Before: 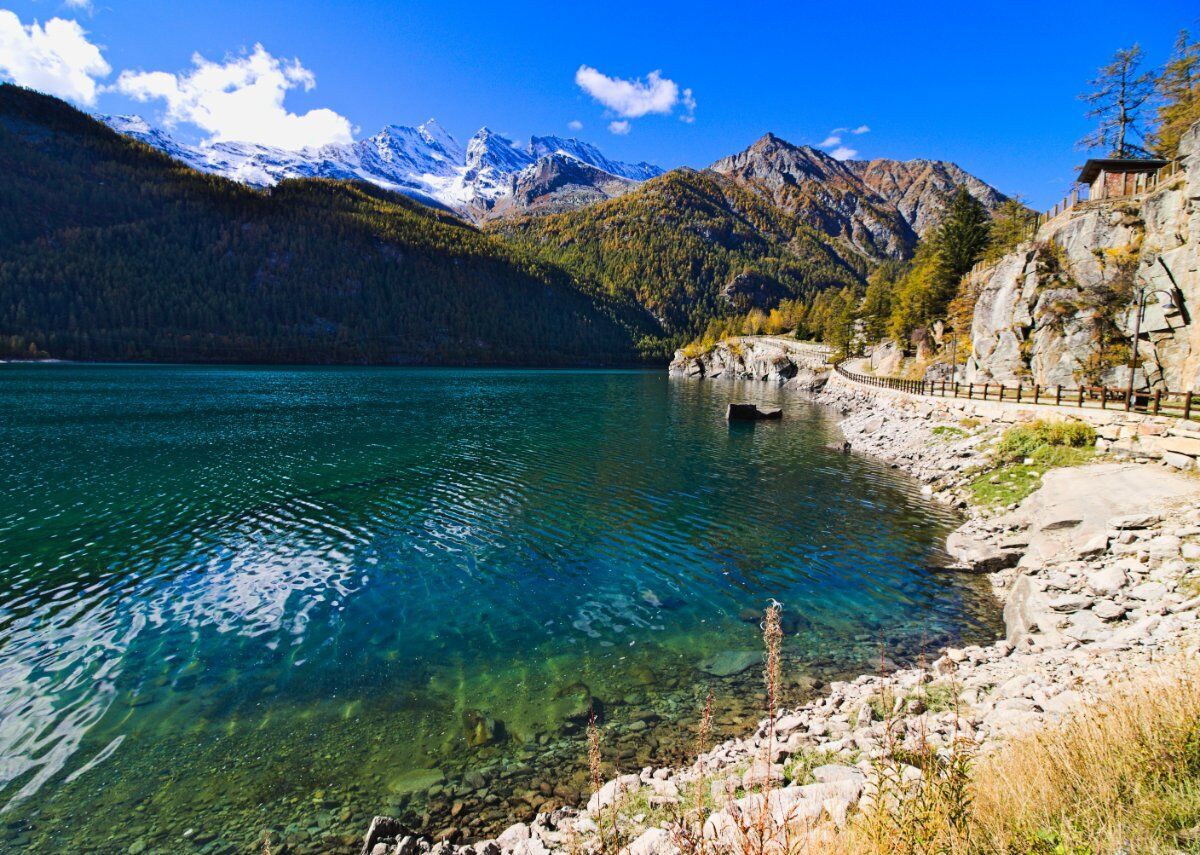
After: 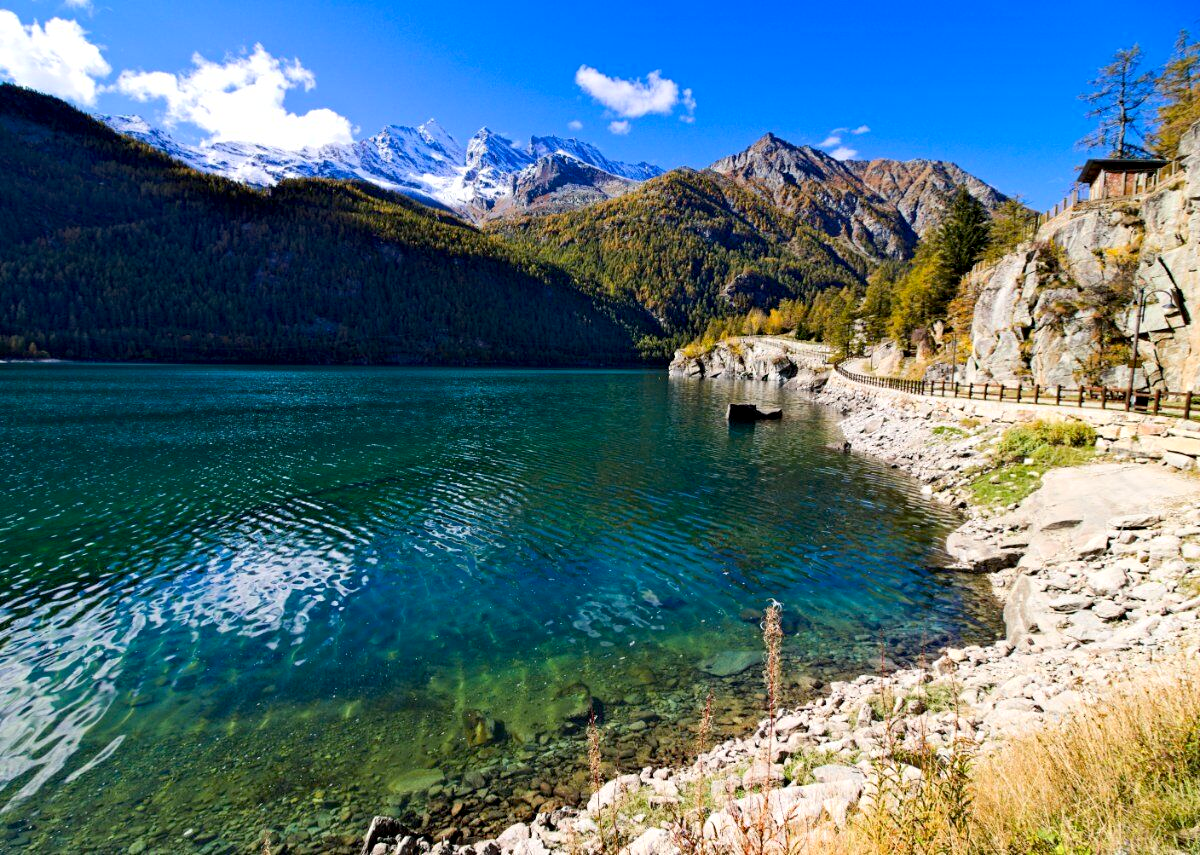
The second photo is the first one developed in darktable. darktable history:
exposure: black level correction 0.007, exposure 0.156 EV, compensate highlight preservation false
